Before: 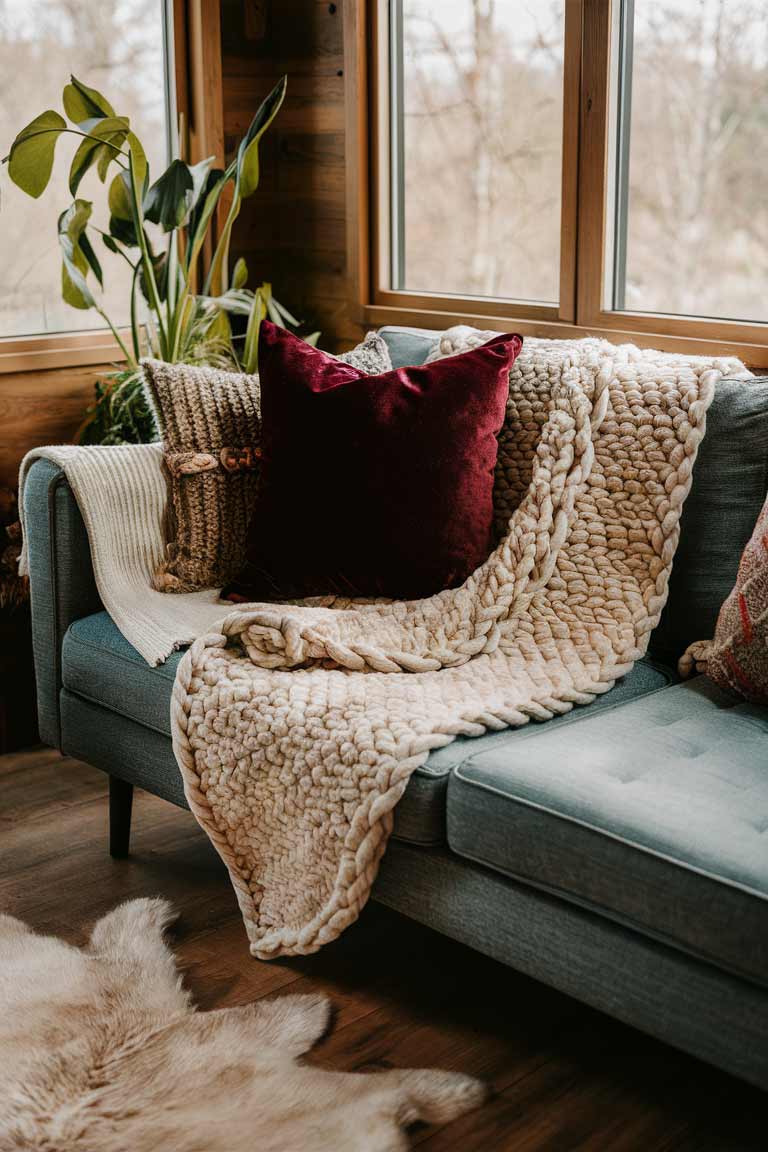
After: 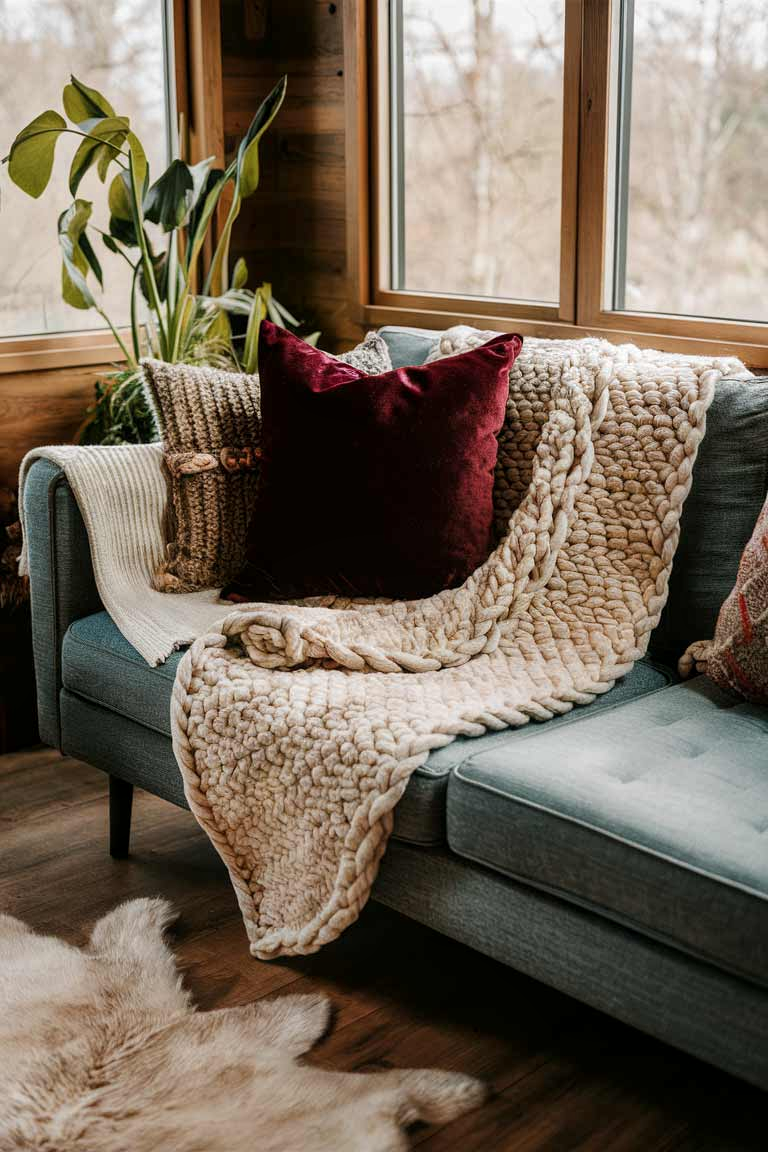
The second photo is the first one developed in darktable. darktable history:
local contrast: highlights 107%, shadows 98%, detail 119%, midtone range 0.2
color zones: curves: ch0 [(0.203, 0.433) (0.607, 0.517) (0.697, 0.696) (0.705, 0.897)], mix -130.09%
